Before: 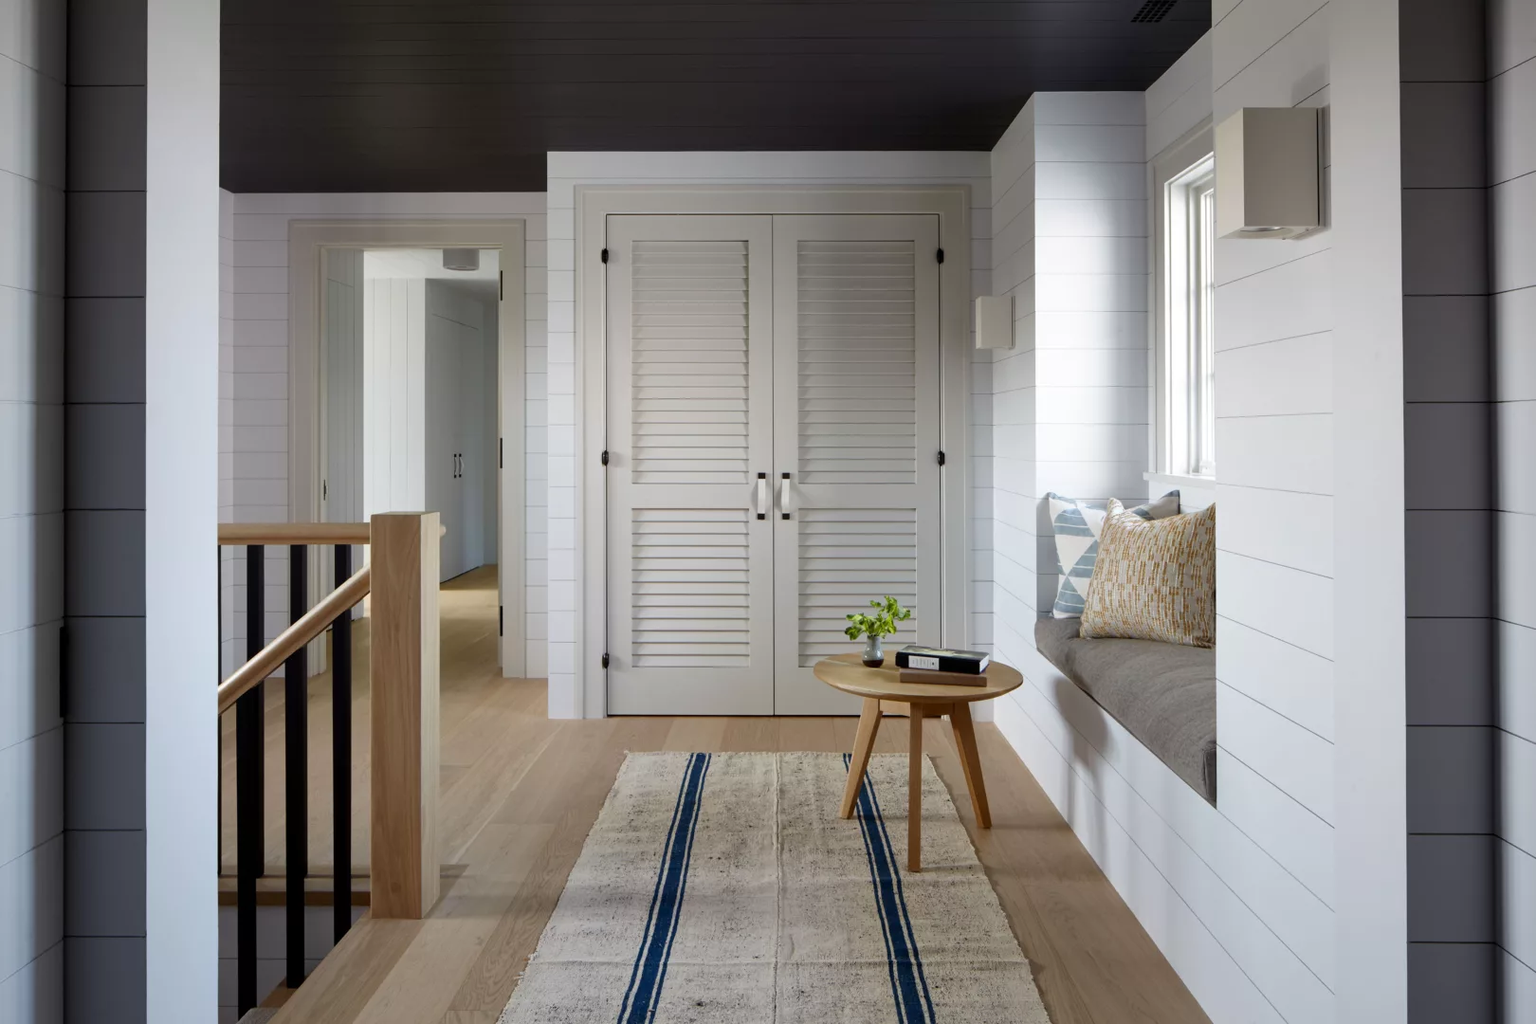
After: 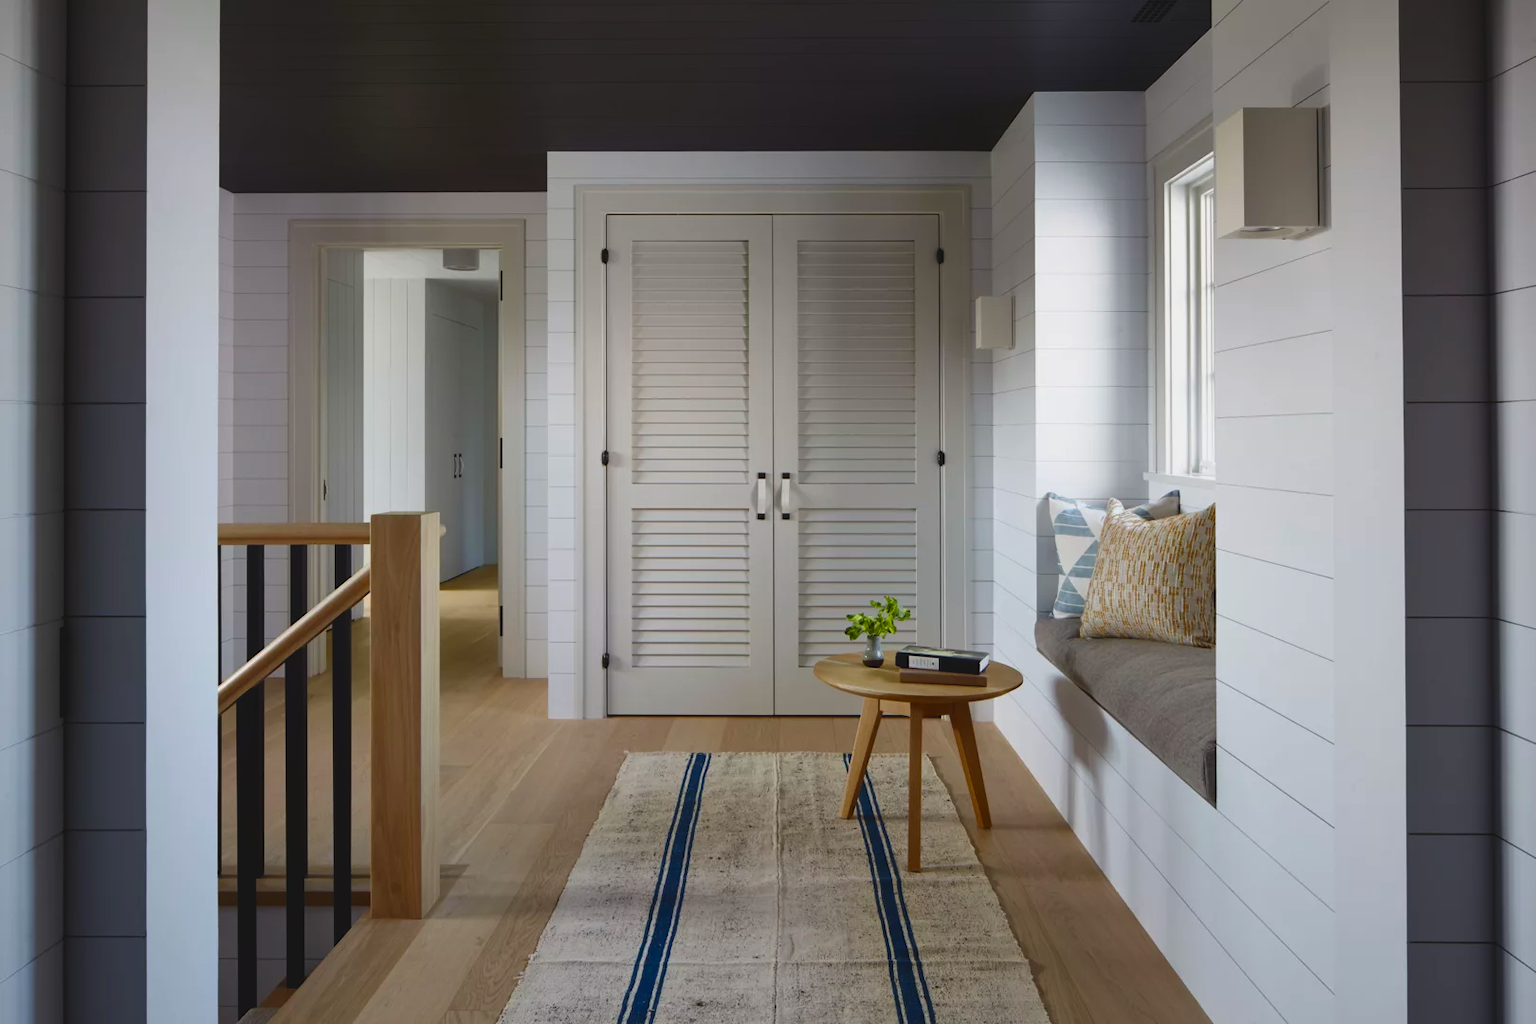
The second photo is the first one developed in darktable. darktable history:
color balance: lift [1.01, 1, 1, 1], gamma [1.097, 1, 1, 1], gain [0.85, 1, 1, 1]
color balance rgb: perceptual saturation grading › global saturation 25%, global vibrance 20%
contrast brightness saturation: contrast 0.07, brightness -0.13, saturation 0.06
